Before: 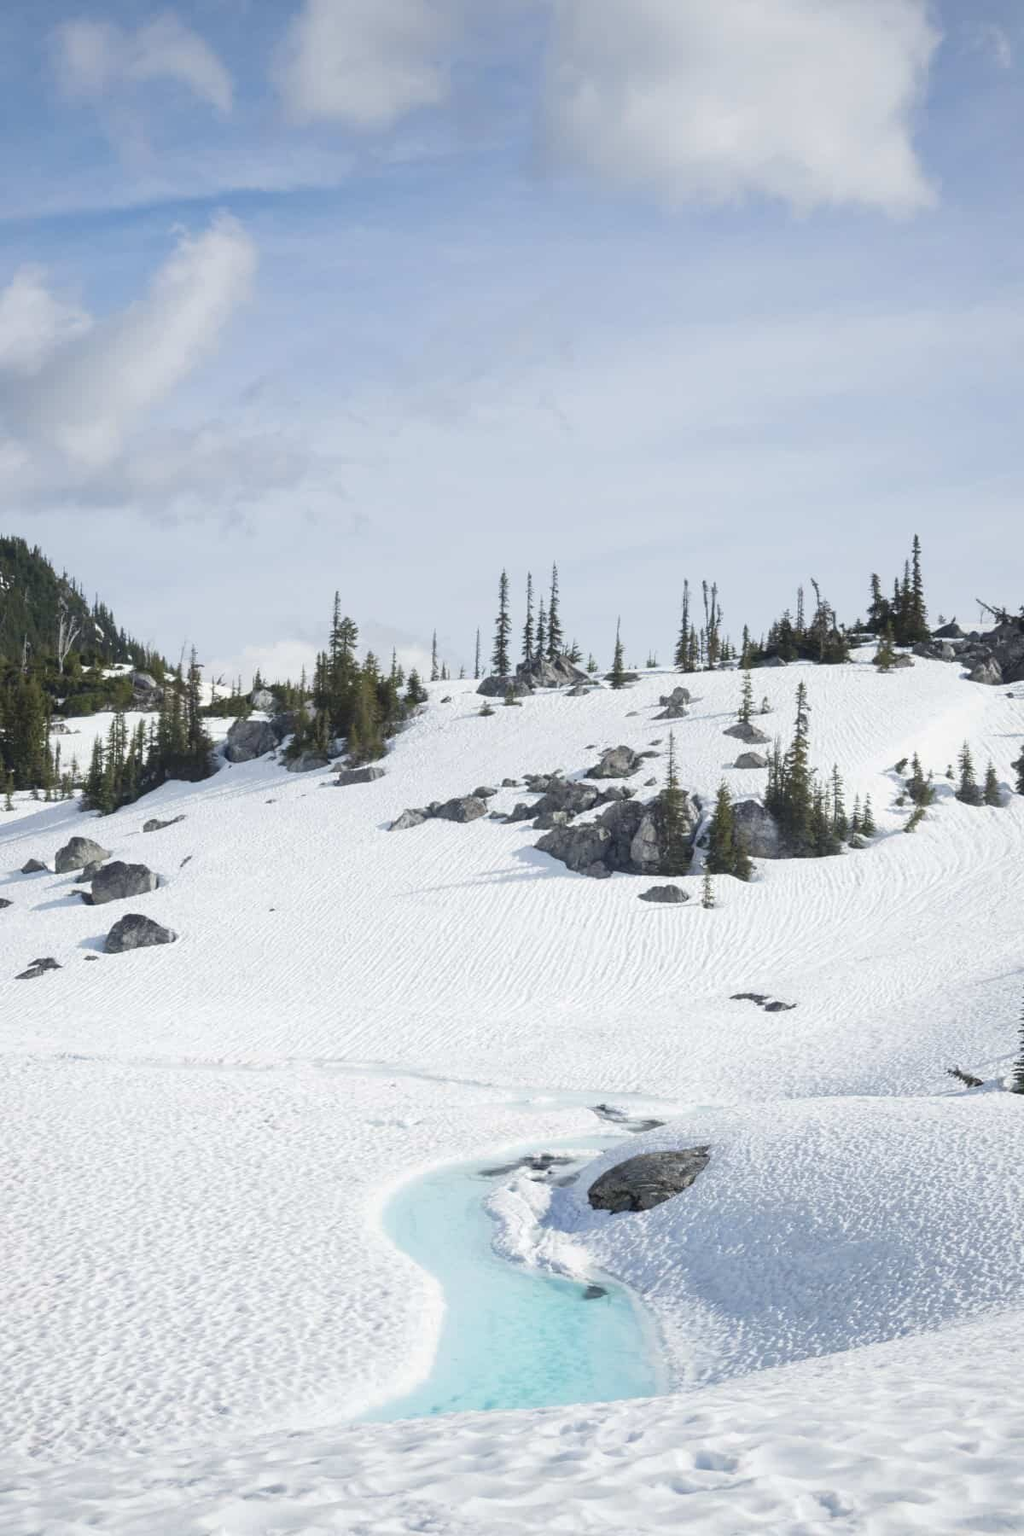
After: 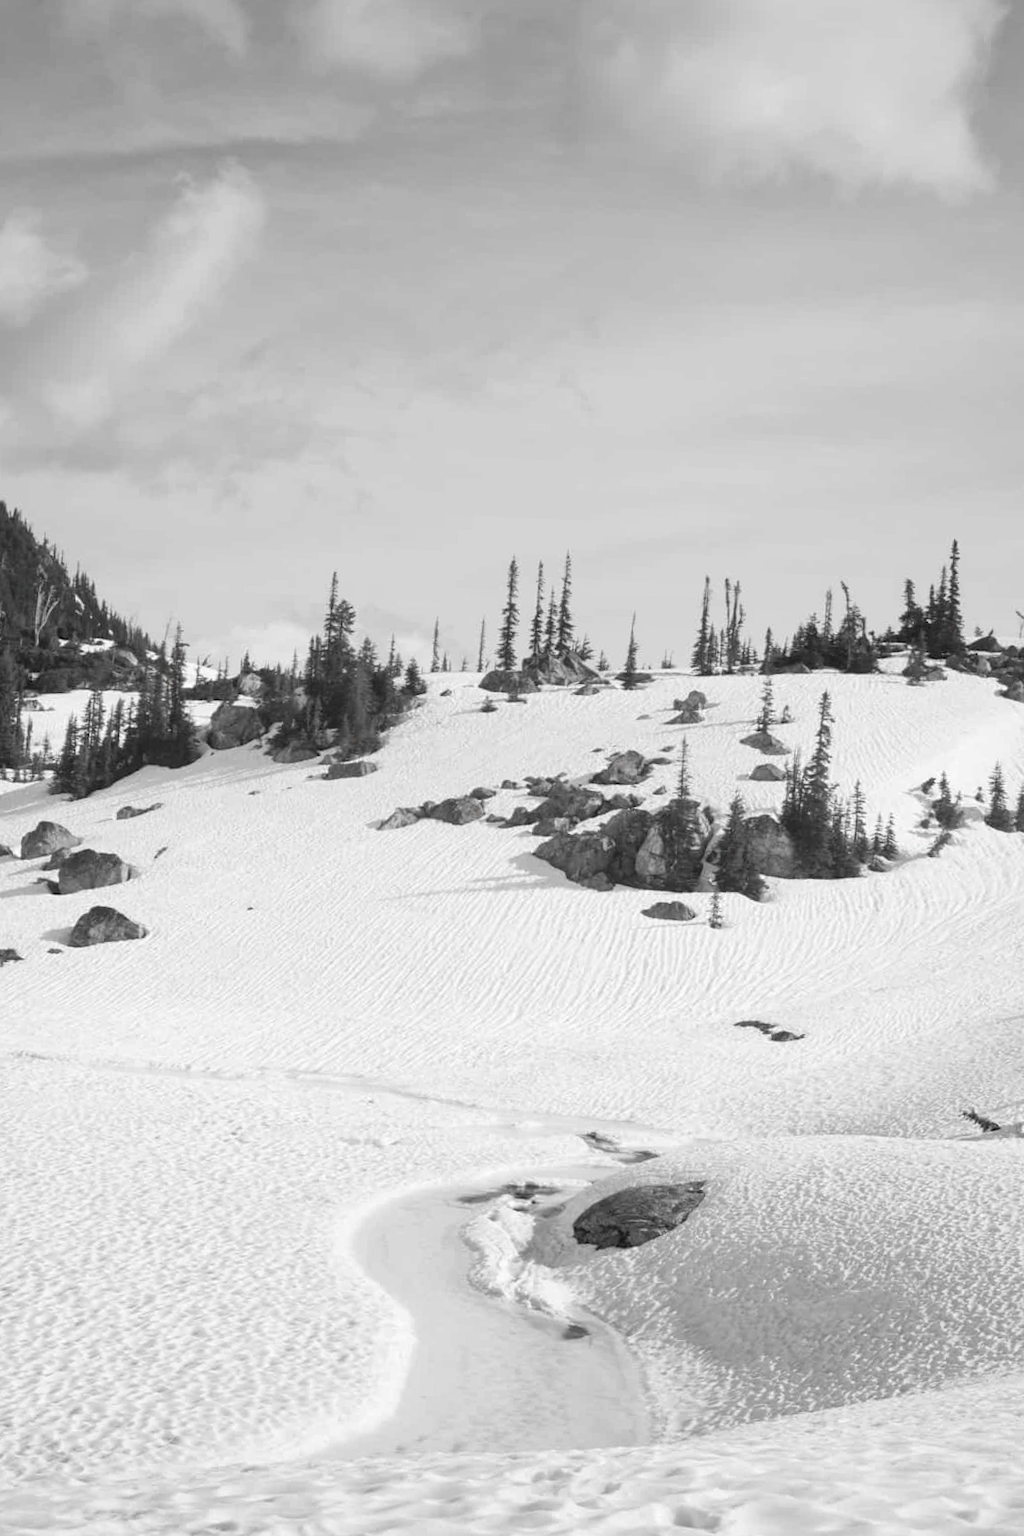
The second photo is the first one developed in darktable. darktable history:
color zones: curves: ch0 [(0, 0.497) (0.096, 0.361) (0.221, 0.538) (0.429, 0.5) (0.571, 0.5) (0.714, 0.5) (0.857, 0.5) (1, 0.497)]; ch1 [(0, 0.5) (0.143, 0.5) (0.257, -0.002) (0.429, 0.04) (0.571, -0.001) (0.714, -0.015) (0.857, 0.024) (1, 0.5)]
crop and rotate: angle -2.61°
